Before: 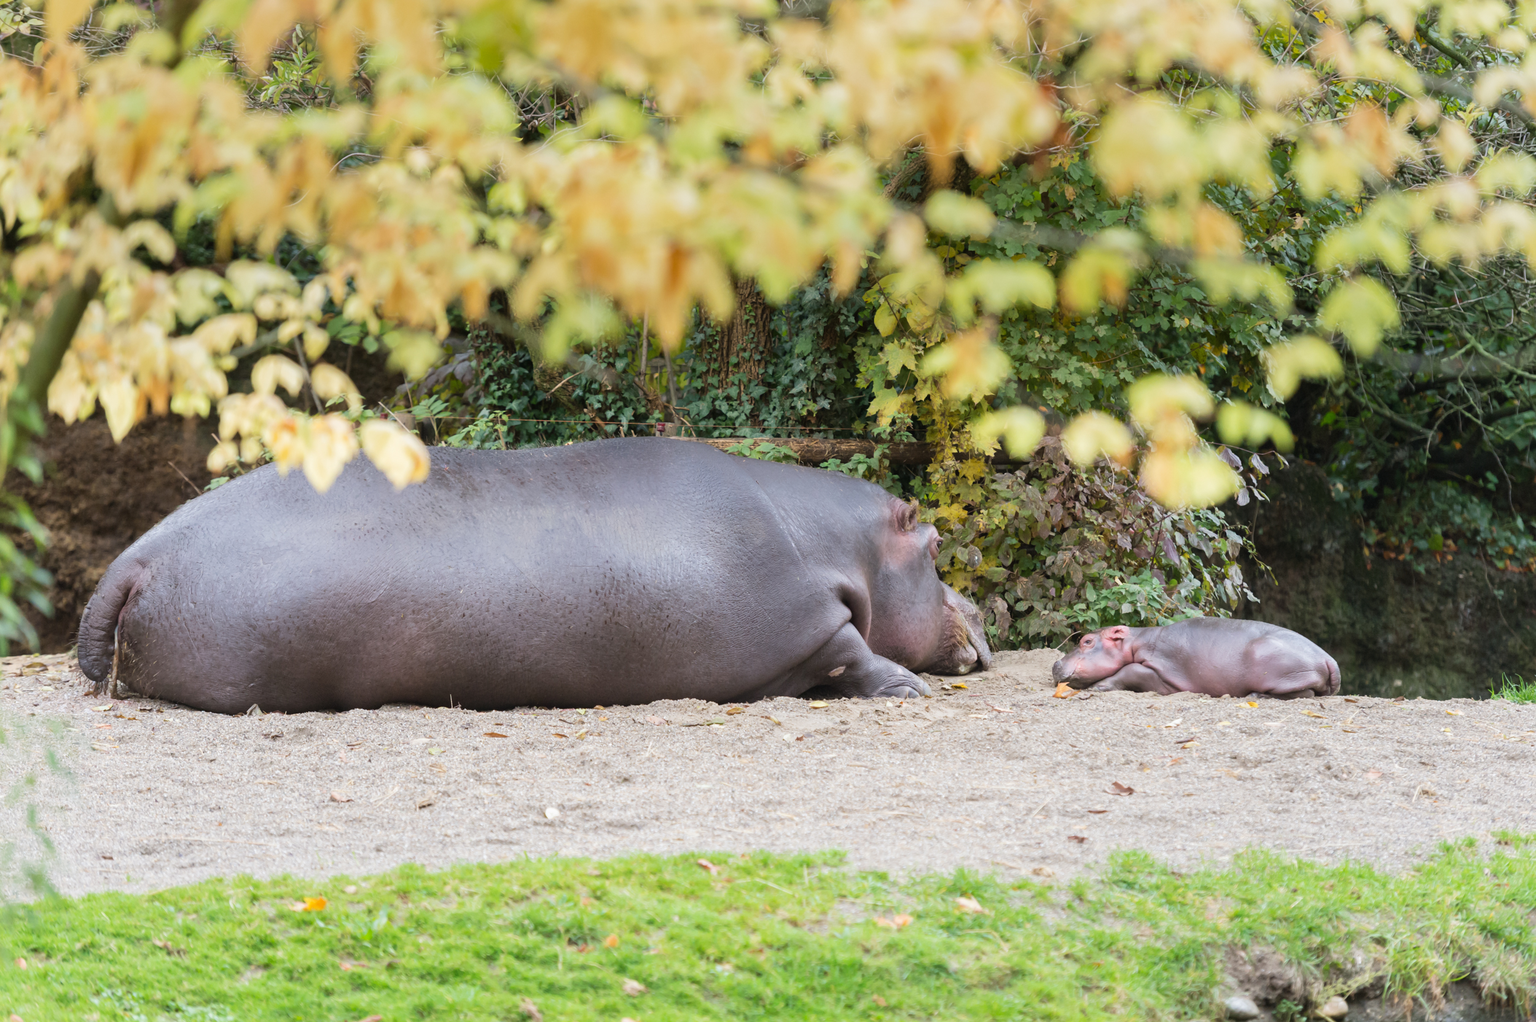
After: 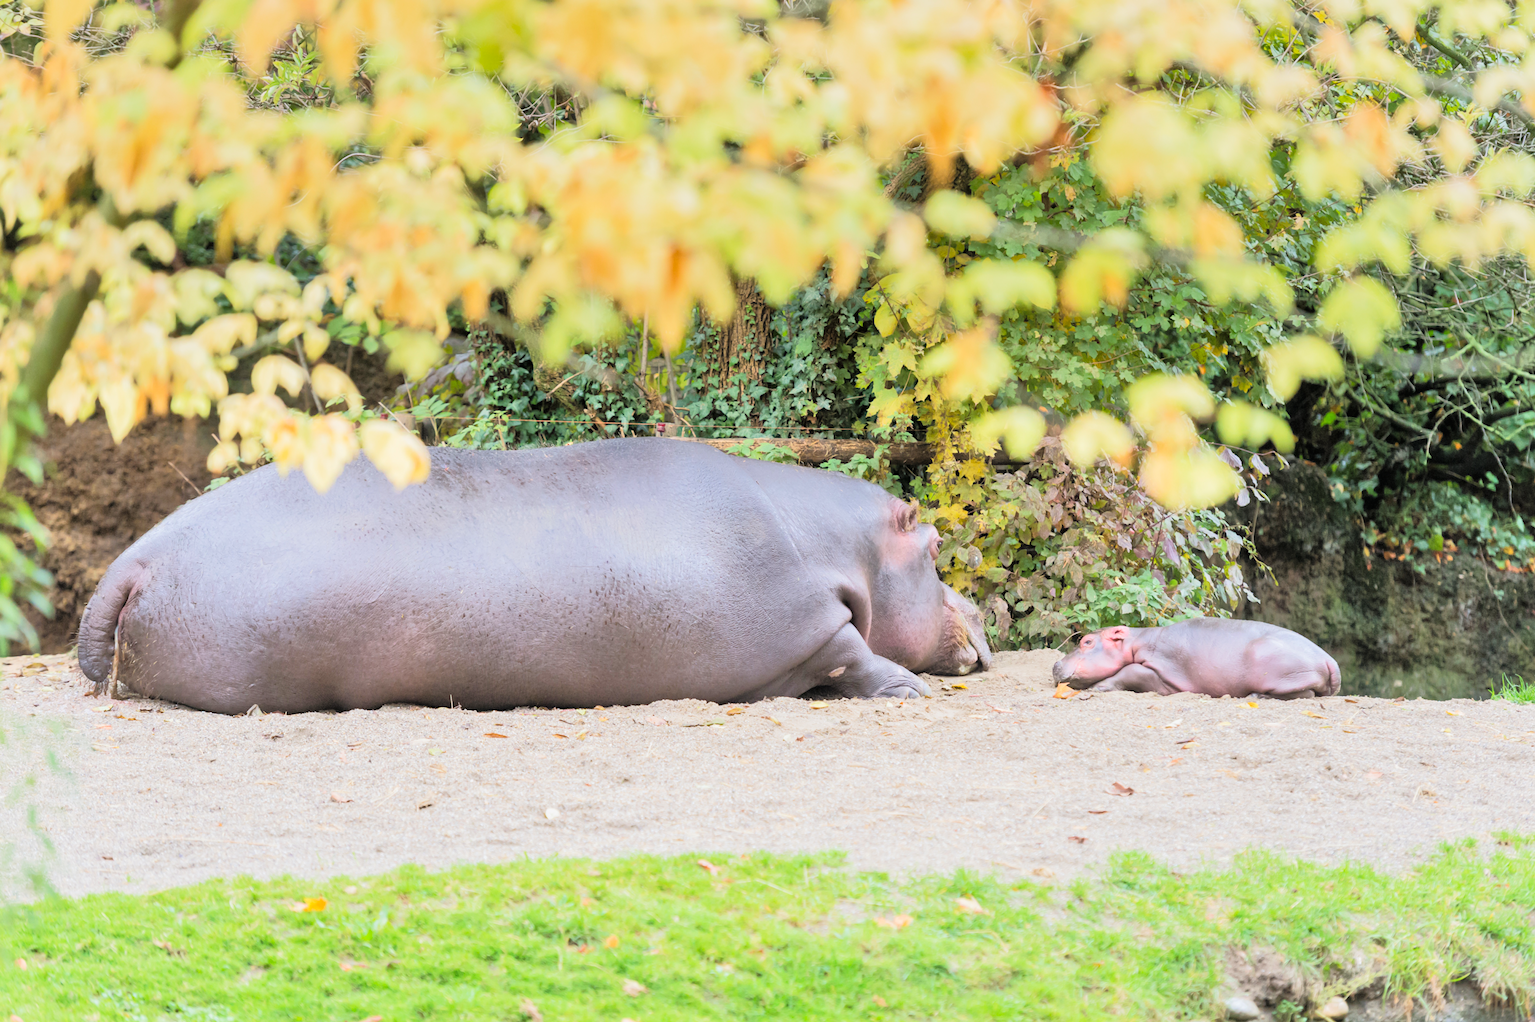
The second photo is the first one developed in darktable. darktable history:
tone curve: curves: ch0 [(0, 0) (0.037, 0.011) (0.135, 0.093) (0.266, 0.281) (0.461, 0.555) (0.581, 0.716) (0.675, 0.793) (0.767, 0.849) (0.91, 0.924) (1, 0.979)]; ch1 [(0, 0) (0.292, 0.278) (0.431, 0.418) (0.493, 0.479) (0.506, 0.5) (0.532, 0.537) (0.562, 0.581) (0.641, 0.663) (0.754, 0.76) (1, 1)]; ch2 [(0, 0) (0.294, 0.3) (0.361, 0.372) (0.429, 0.445) (0.478, 0.486) (0.502, 0.498) (0.518, 0.522) (0.531, 0.549) (0.561, 0.59) (0.64, 0.655) (0.693, 0.706) (0.845, 0.833) (1, 0.951)], color space Lab, linked channels, preserve colors none
tone equalizer: -7 EV 0.157 EV, -6 EV 0.638 EV, -5 EV 1.16 EV, -4 EV 1.37 EV, -3 EV 1.16 EV, -2 EV 0.6 EV, -1 EV 0.167 EV
